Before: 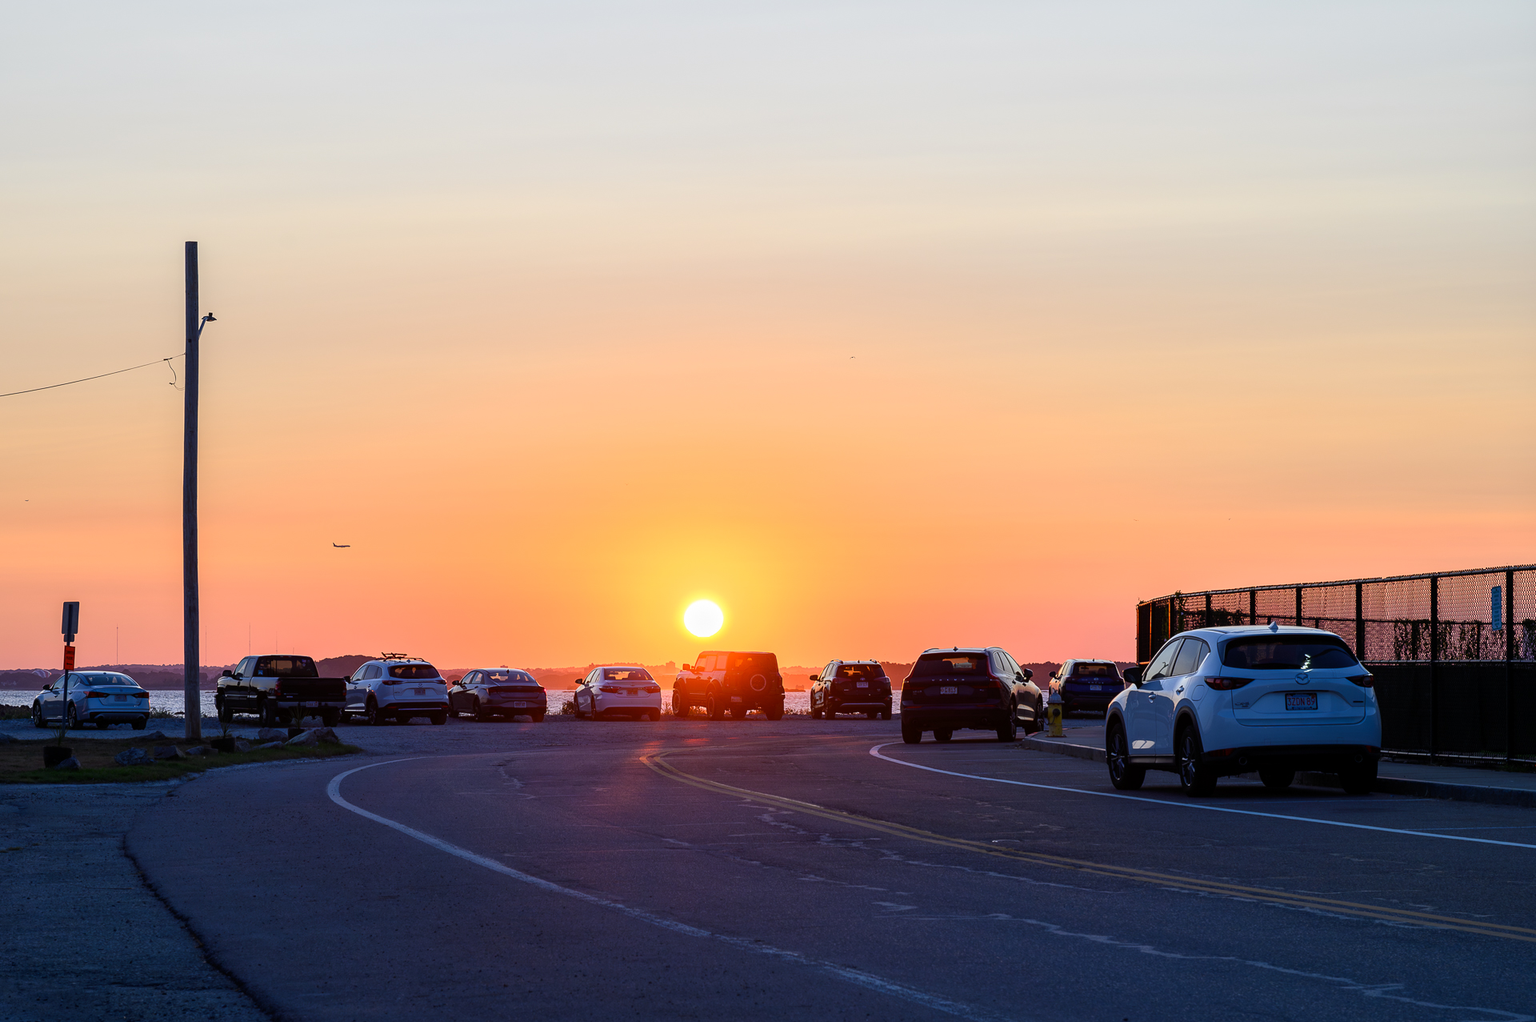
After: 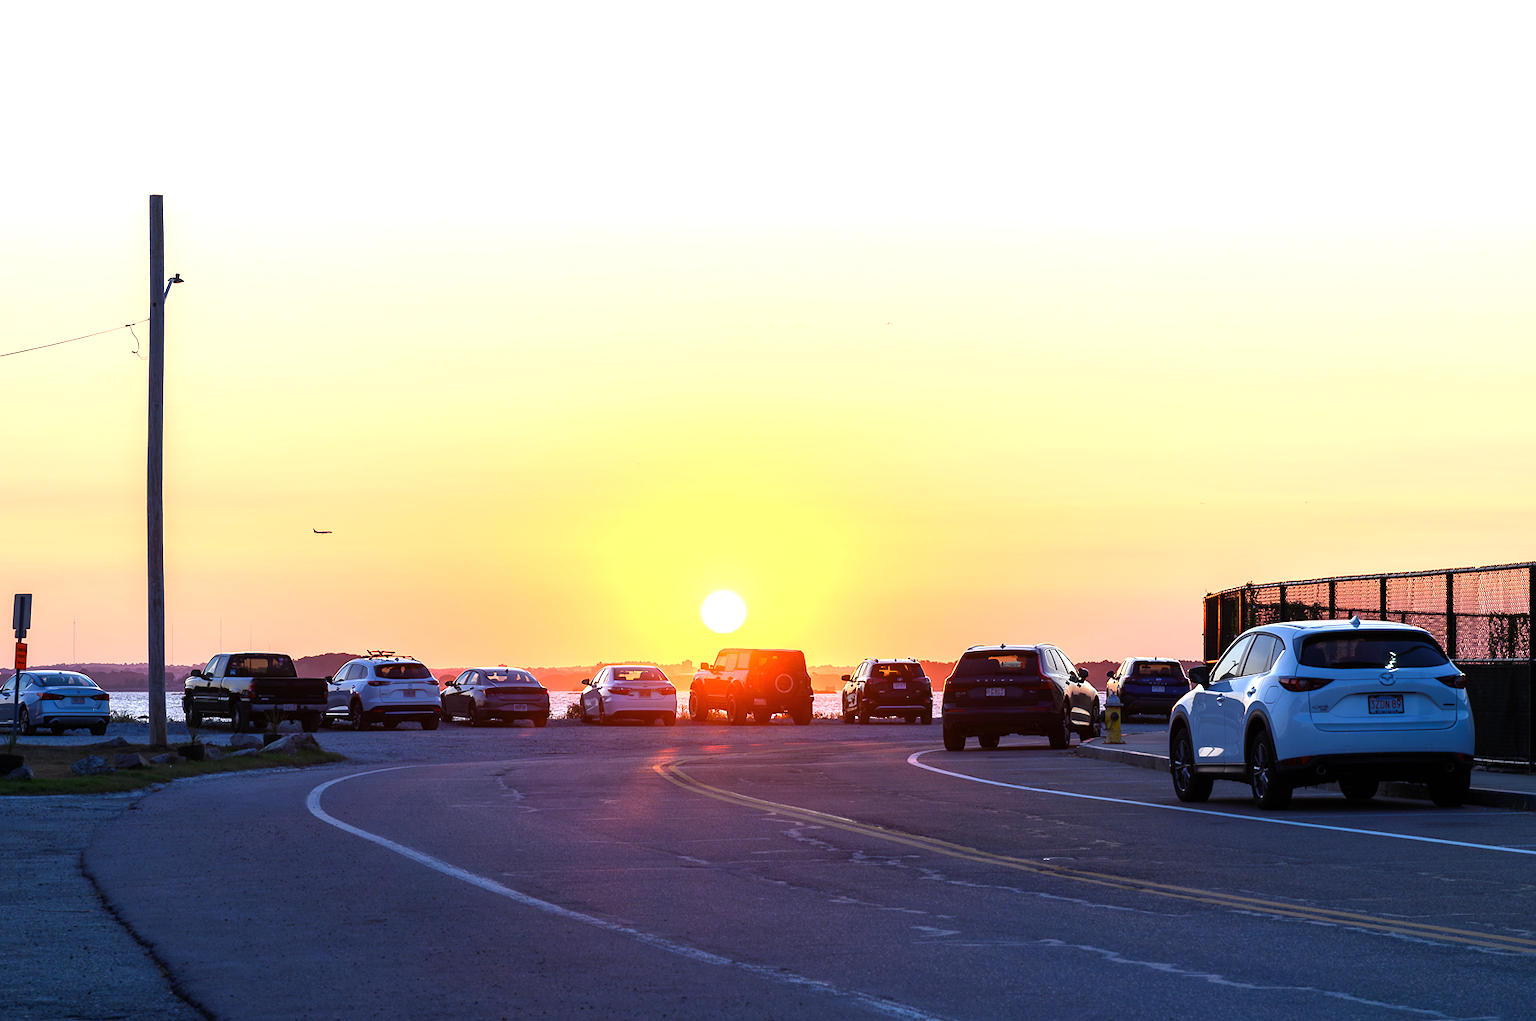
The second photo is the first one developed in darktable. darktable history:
crop: left 3.305%, top 6.436%, right 6.389%, bottom 3.258%
exposure: black level correction 0, exposure 1 EV, compensate exposure bias true, compensate highlight preservation false
levels: levels [0, 0.51, 1]
